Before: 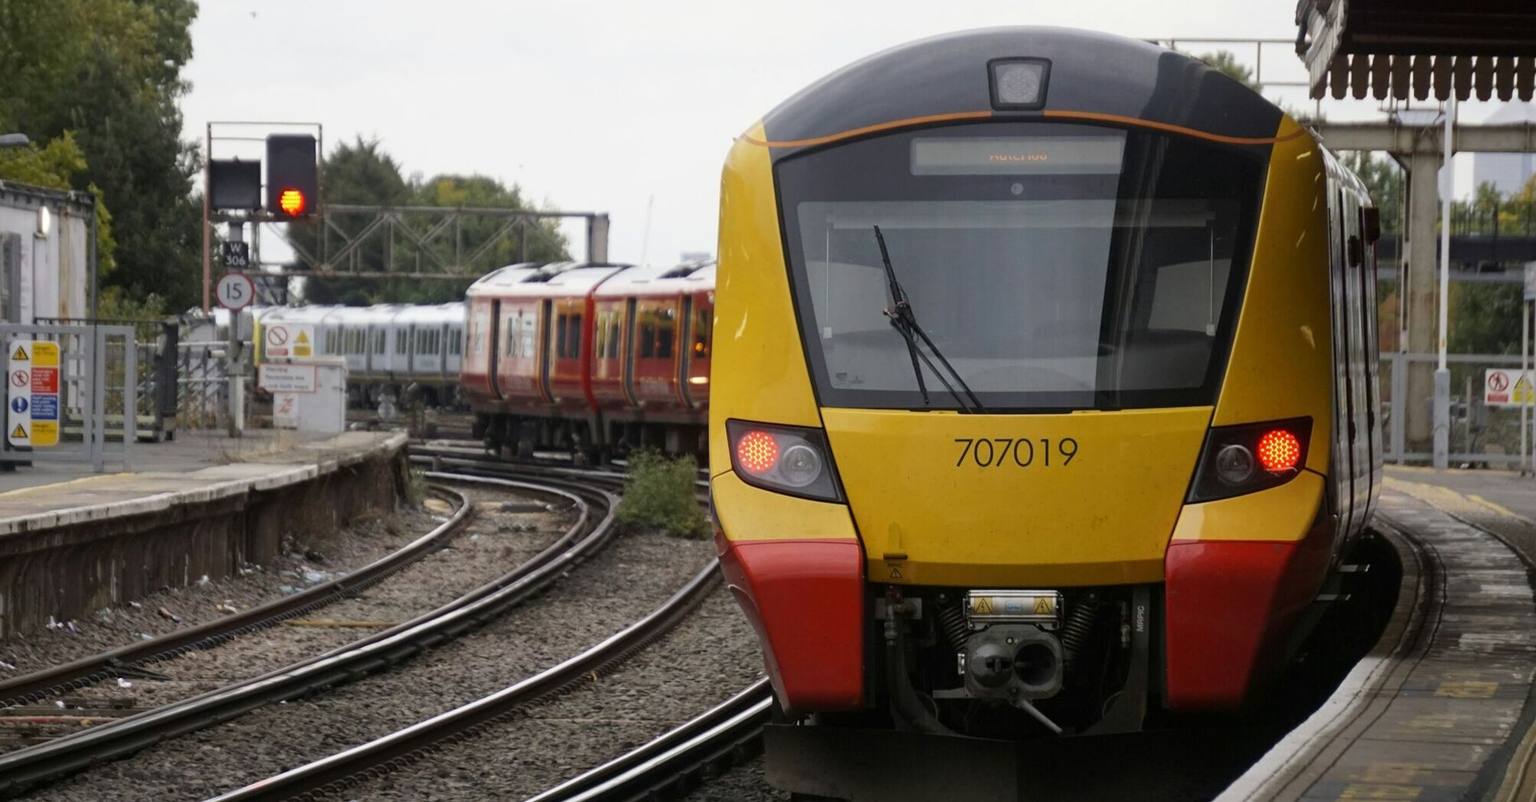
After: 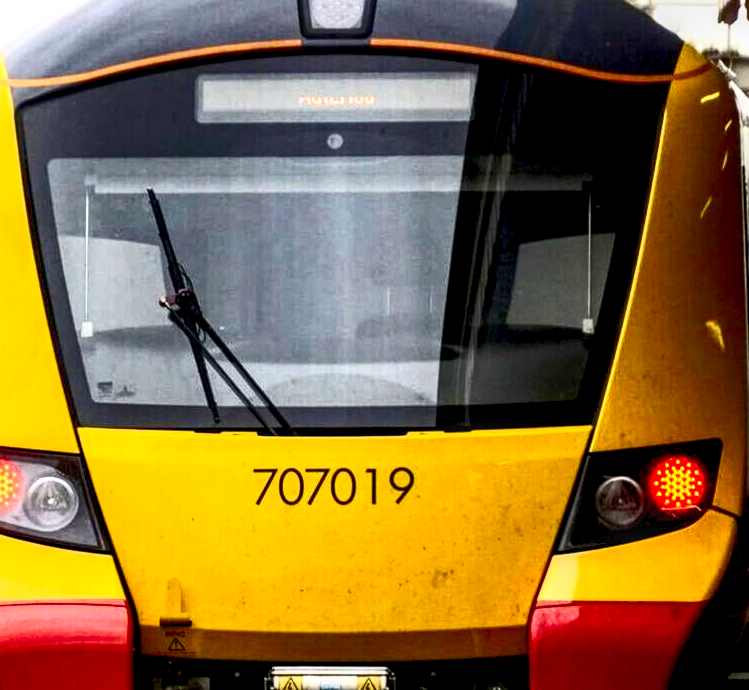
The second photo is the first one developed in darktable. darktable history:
base curve: curves: ch0 [(0.017, 0) (0.425, 0.441) (0.844, 0.933) (1, 1)], preserve colors none
shadows and highlights: shadows -20.03, white point adjustment -1.87, highlights -34.74
crop and rotate: left 49.552%, top 10.112%, right 13.146%, bottom 24.147%
contrast brightness saturation: contrast 0.816, brightness 0.599, saturation 0.608
exposure: exposure 0.201 EV, compensate highlight preservation false
local contrast: detail 160%
